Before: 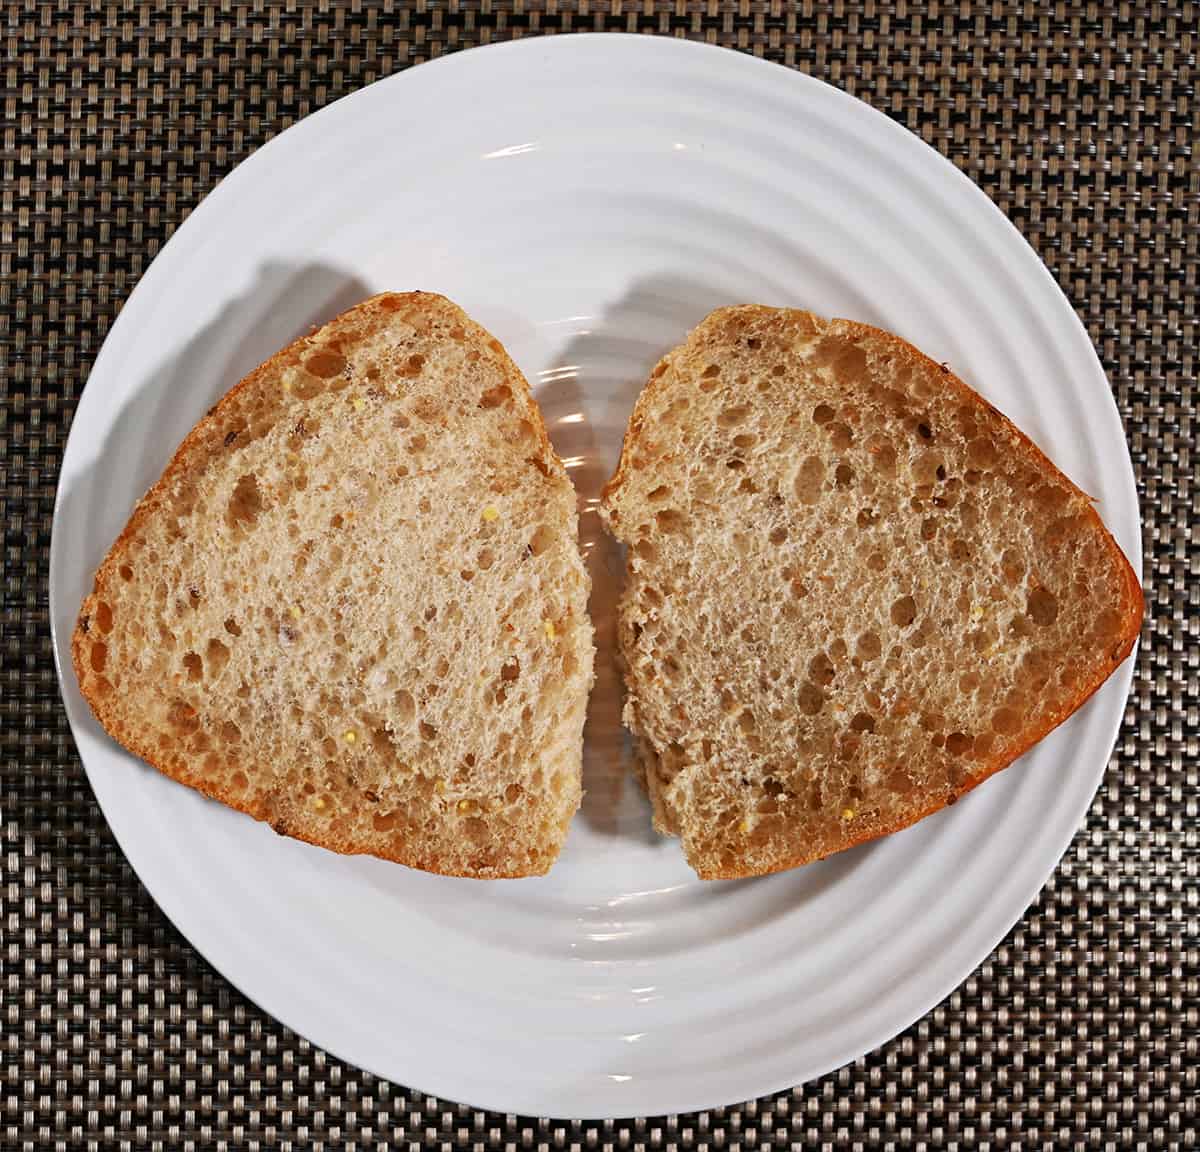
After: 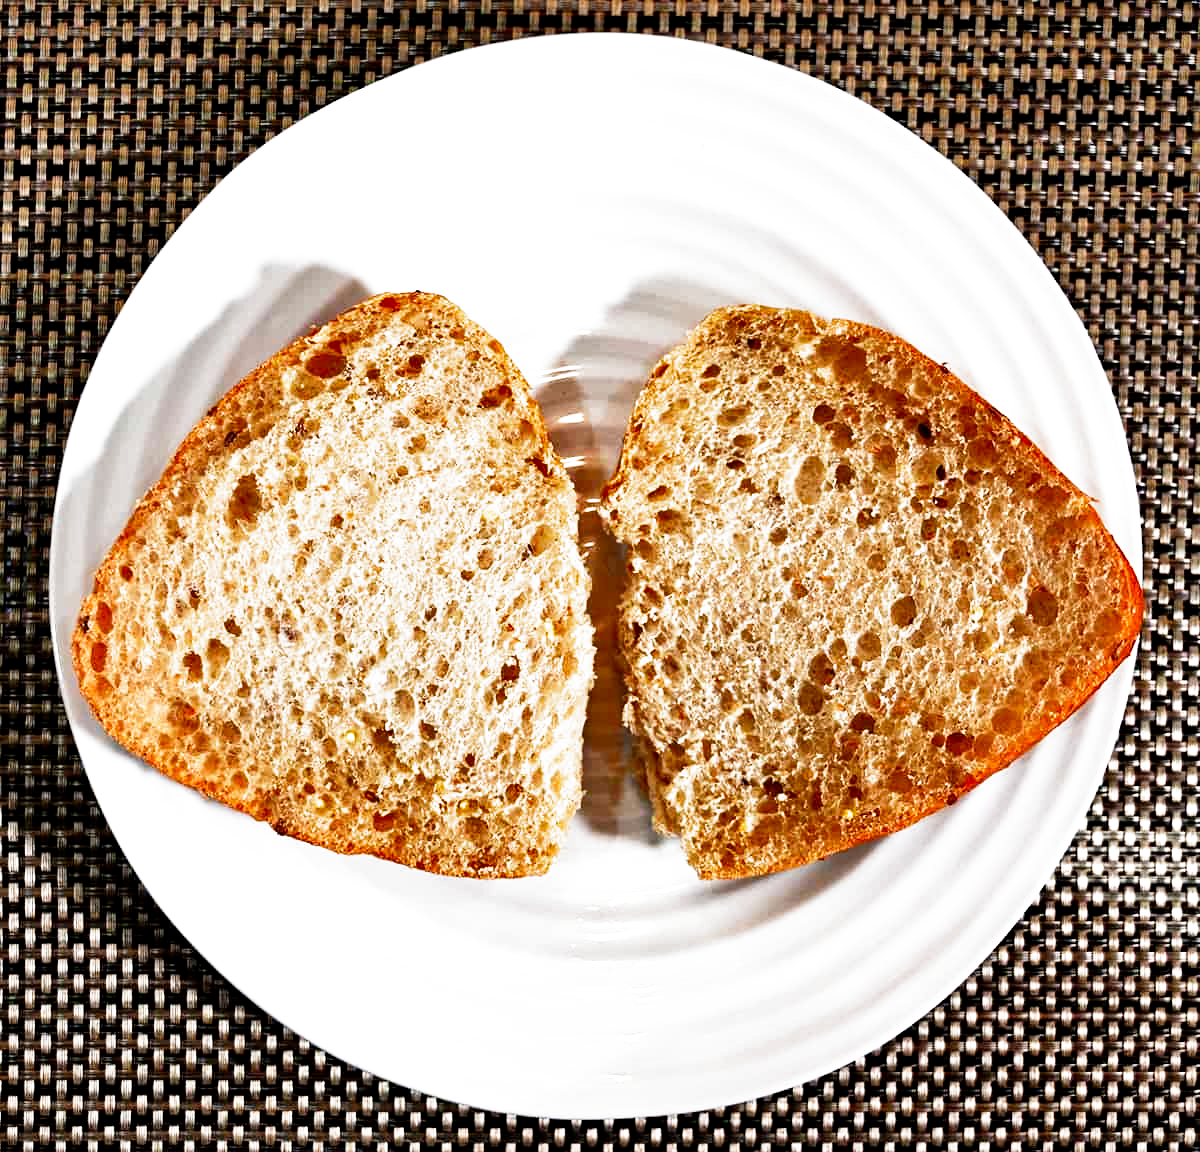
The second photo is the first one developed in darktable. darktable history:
filmic rgb: middle gray luminance 8.8%, black relative exposure -6.3 EV, white relative exposure 2.7 EV, threshold 6 EV, target black luminance 0%, hardness 4.74, latitude 73.47%, contrast 1.332, shadows ↔ highlights balance 10.13%, add noise in highlights 0, preserve chrominance no, color science v3 (2019), use custom middle-gray values true, iterations of high-quality reconstruction 0, contrast in highlights soft, enable highlight reconstruction true
exposure: exposure -0.21 EV, compensate highlight preservation false
shadows and highlights: radius 133.83, soften with gaussian
